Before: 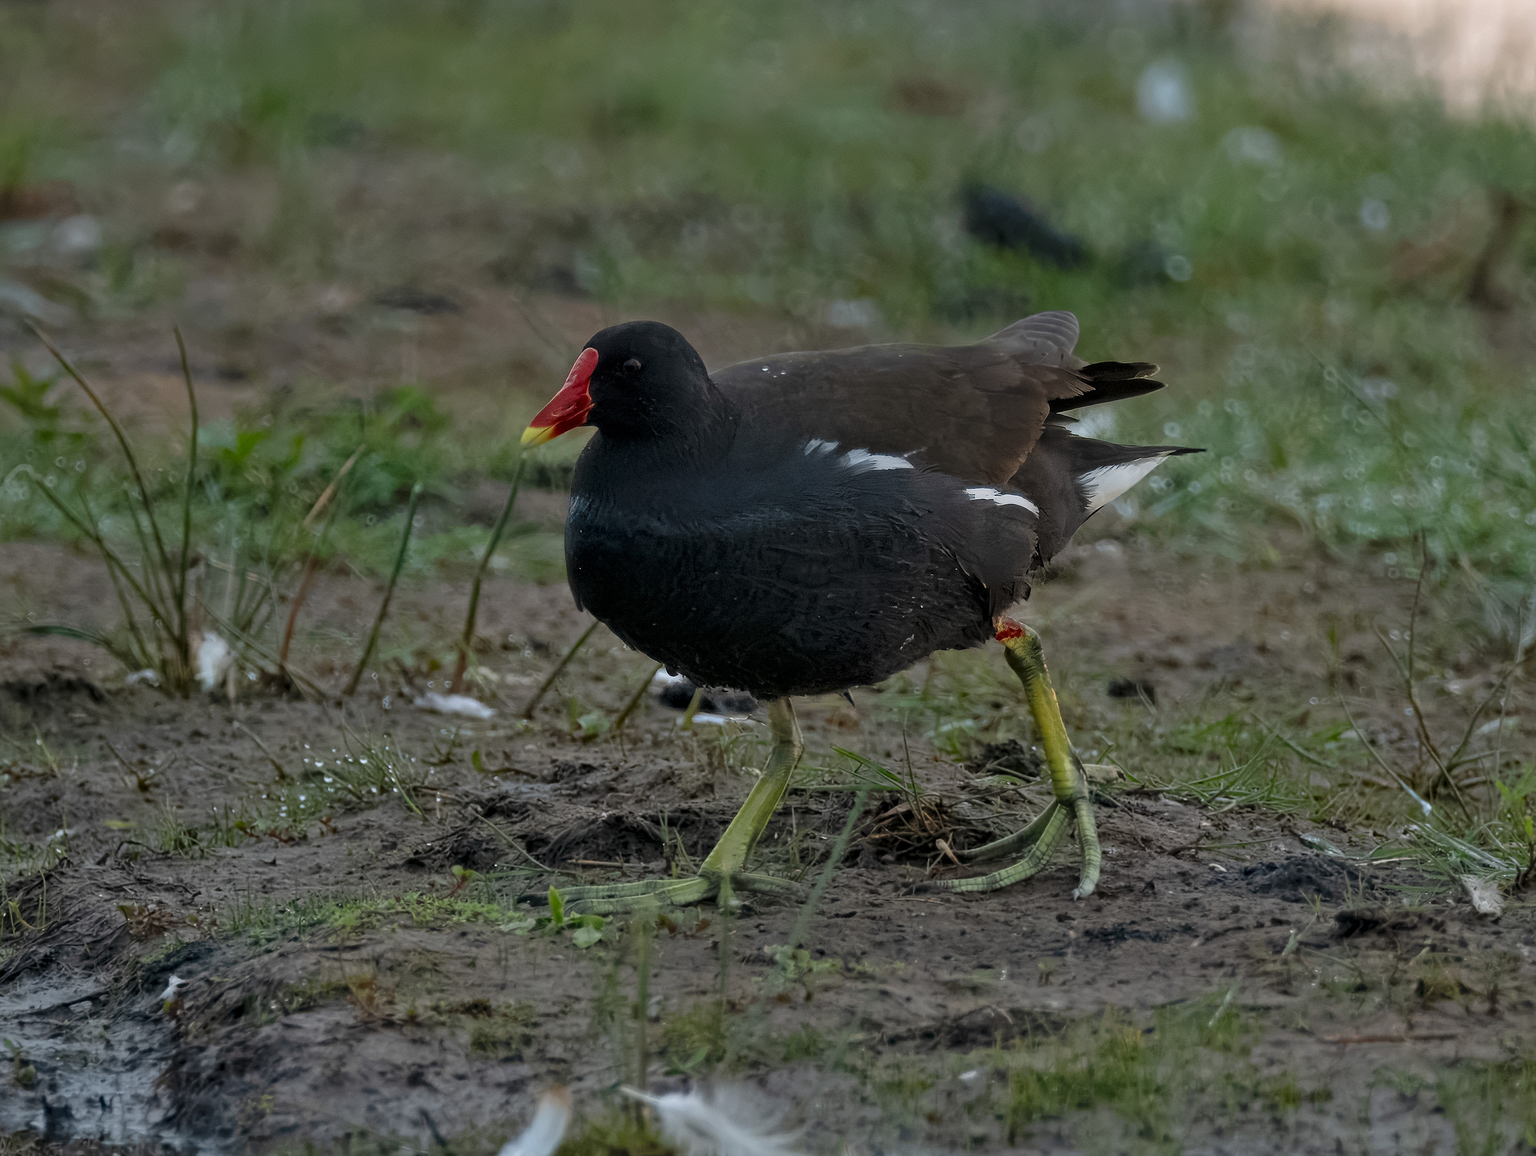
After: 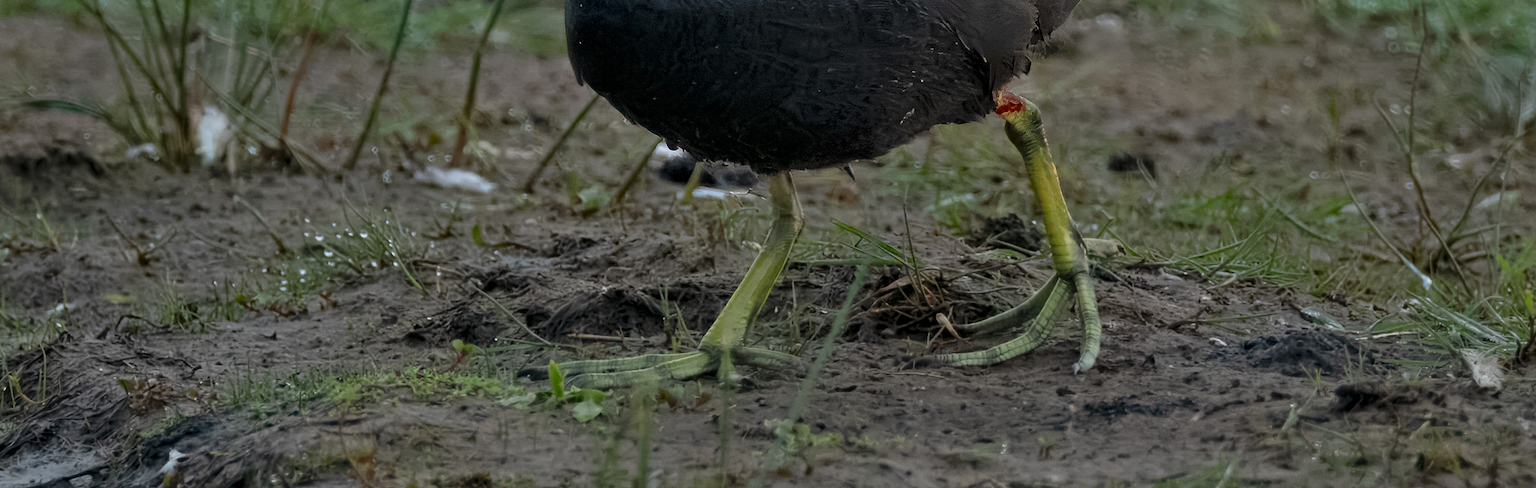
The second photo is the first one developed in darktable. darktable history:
crop: top 45.503%, bottom 12.175%
